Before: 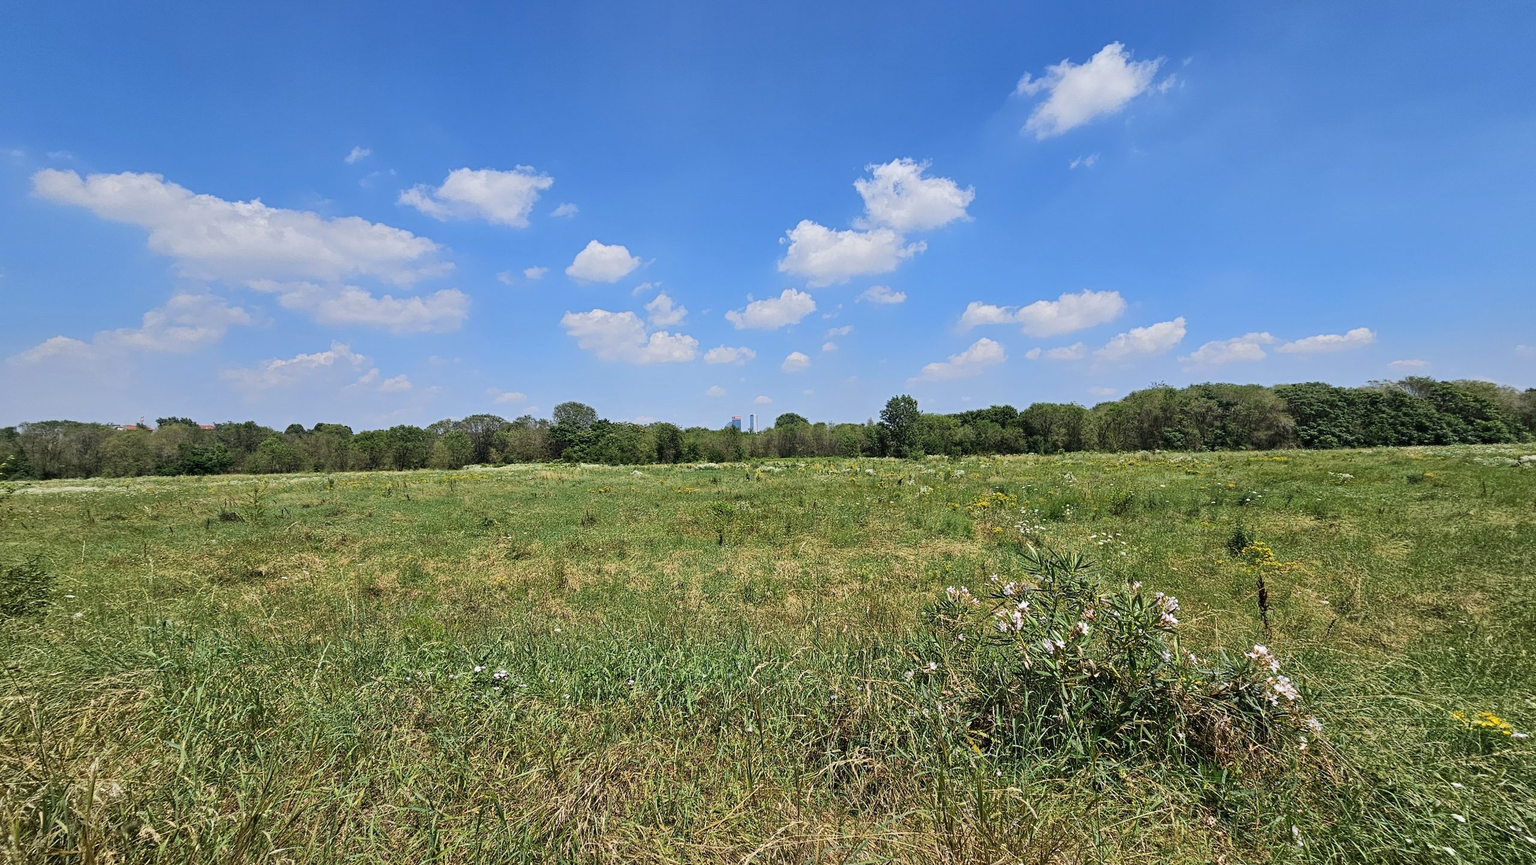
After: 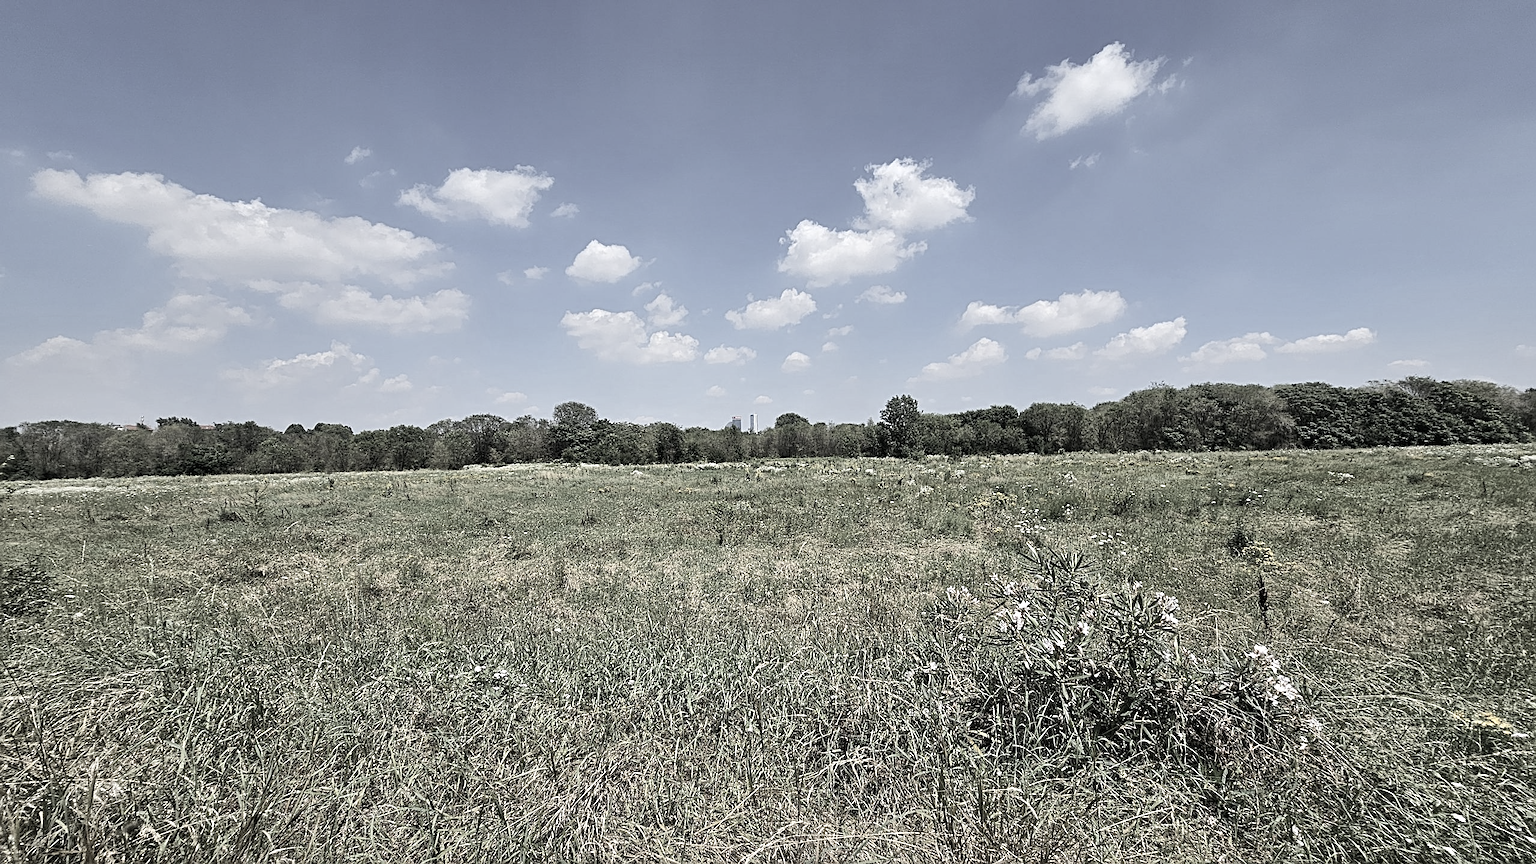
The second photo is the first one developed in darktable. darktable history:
contrast brightness saturation: contrast 0.01, saturation -0.05
sharpen: on, module defaults
color correction: saturation 0.3
tone equalizer: -8 EV -0.417 EV, -7 EV -0.389 EV, -6 EV -0.333 EV, -5 EV -0.222 EV, -3 EV 0.222 EV, -2 EV 0.333 EV, -1 EV 0.389 EV, +0 EV 0.417 EV, edges refinement/feathering 500, mask exposure compensation -1.57 EV, preserve details no
